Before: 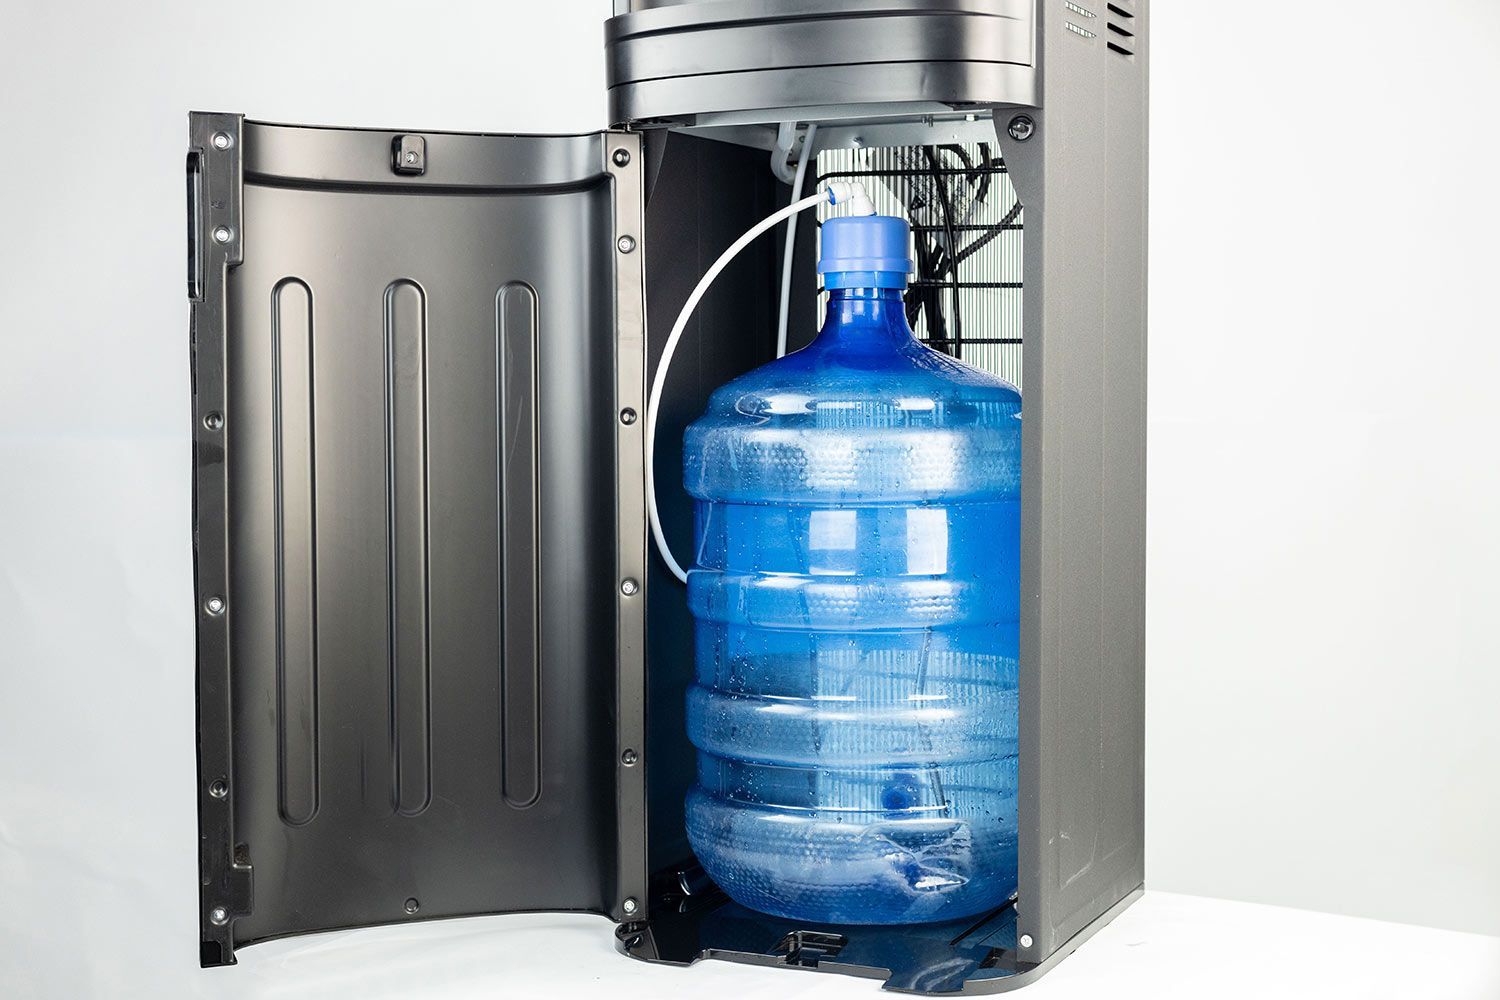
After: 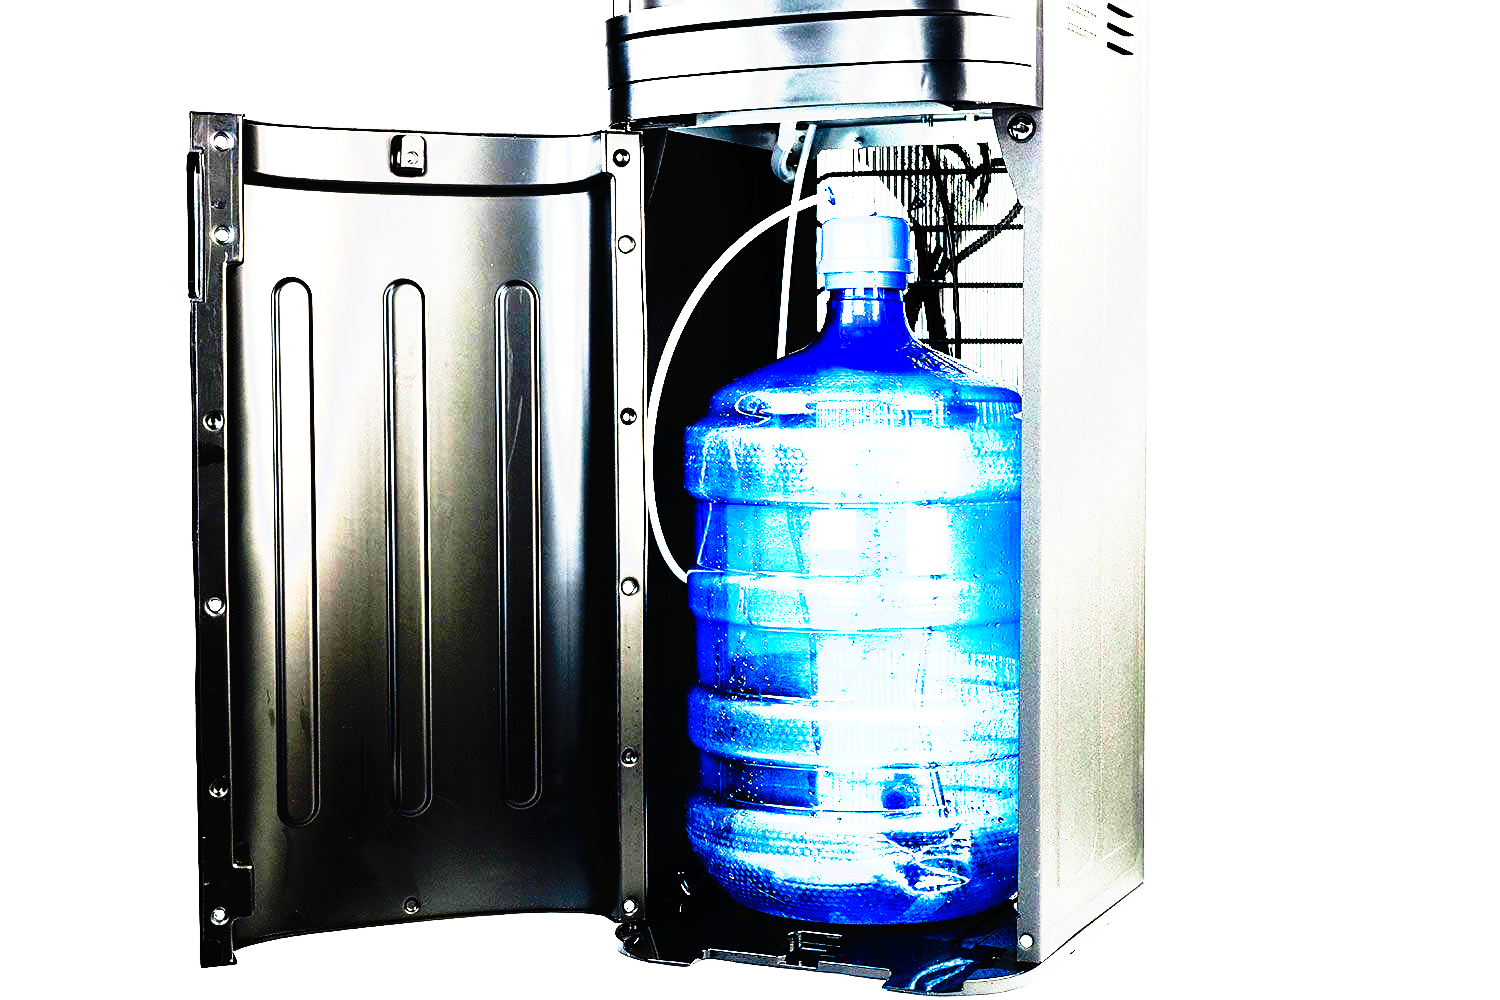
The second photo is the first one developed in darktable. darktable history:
tone curve: curves: ch0 [(0, 0) (0.003, 0.005) (0.011, 0.005) (0.025, 0.006) (0.044, 0.008) (0.069, 0.01) (0.1, 0.012) (0.136, 0.015) (0.177, 0.019) (0.224, 0.017) (0.277, 0.015) (0.335, 0.018) (0.399, 0.043) (0.468, 0.118) (0.543, 0.349) (0.623, 0.591) (0.709, 0.88) (0.801, 0.983) (0.898, 0.973) (1, 1)], preserve colors none
sharpen: amount 0.2
exposure: black level correction 0, exposure 1 EV, compensate highlight preservation false
